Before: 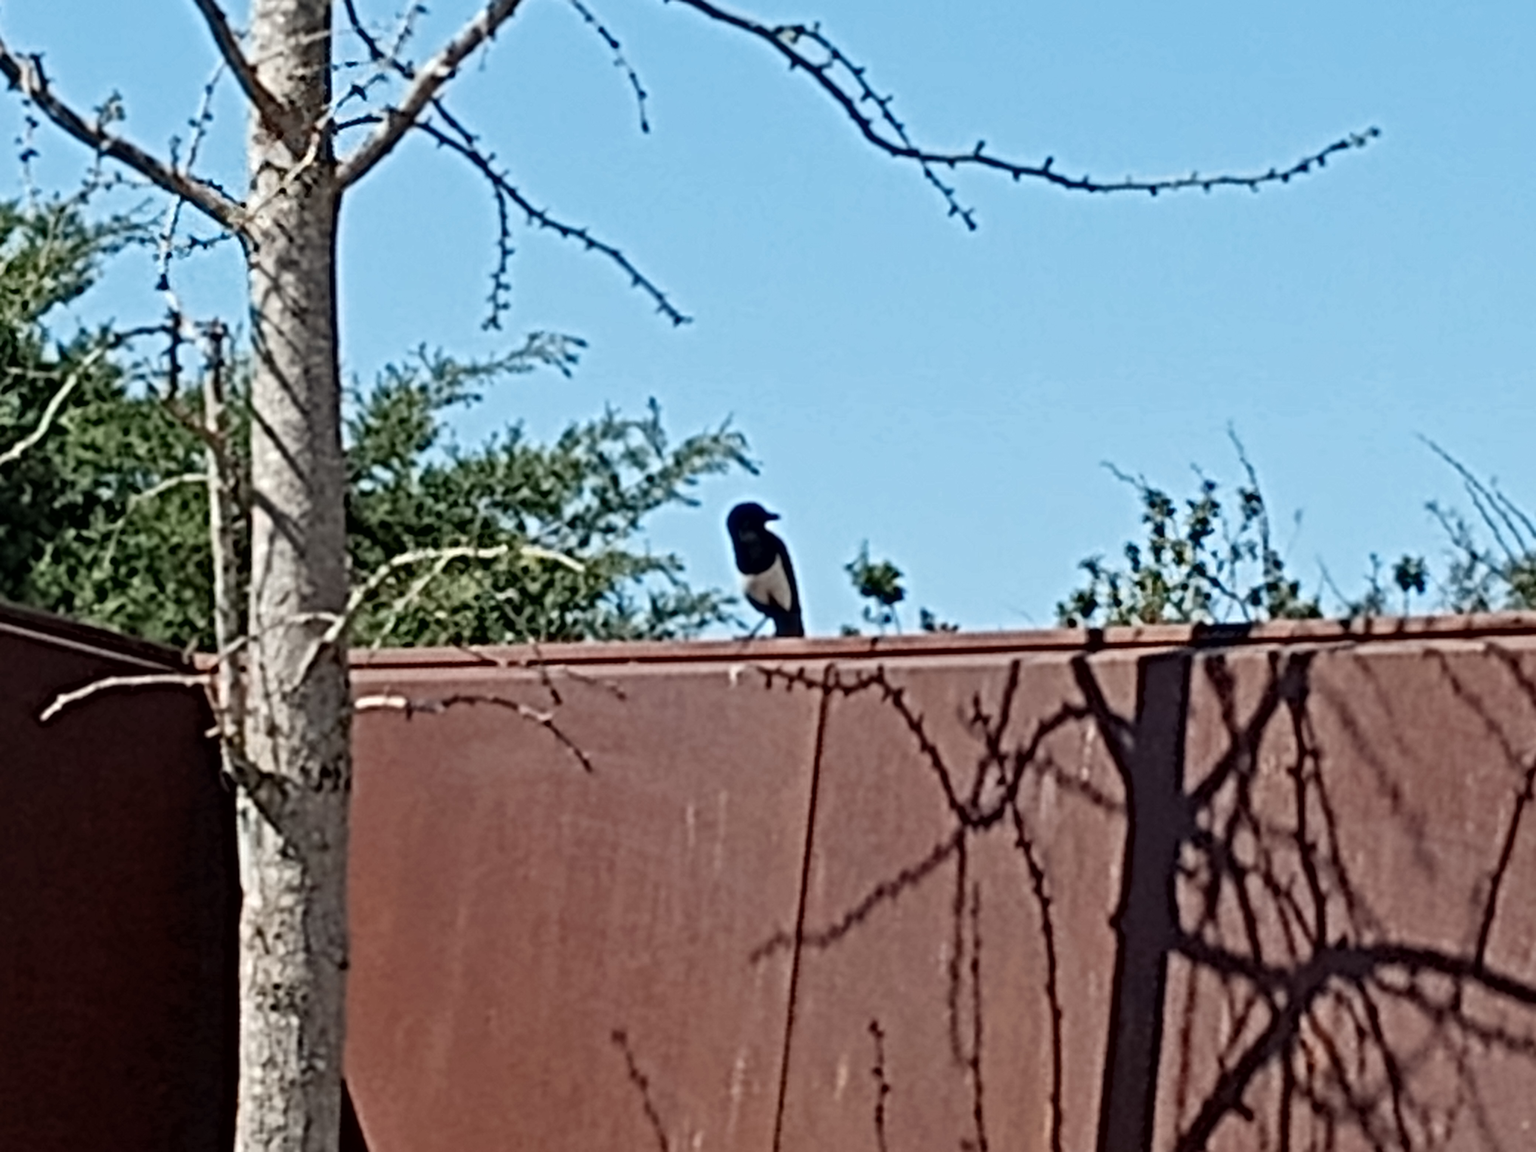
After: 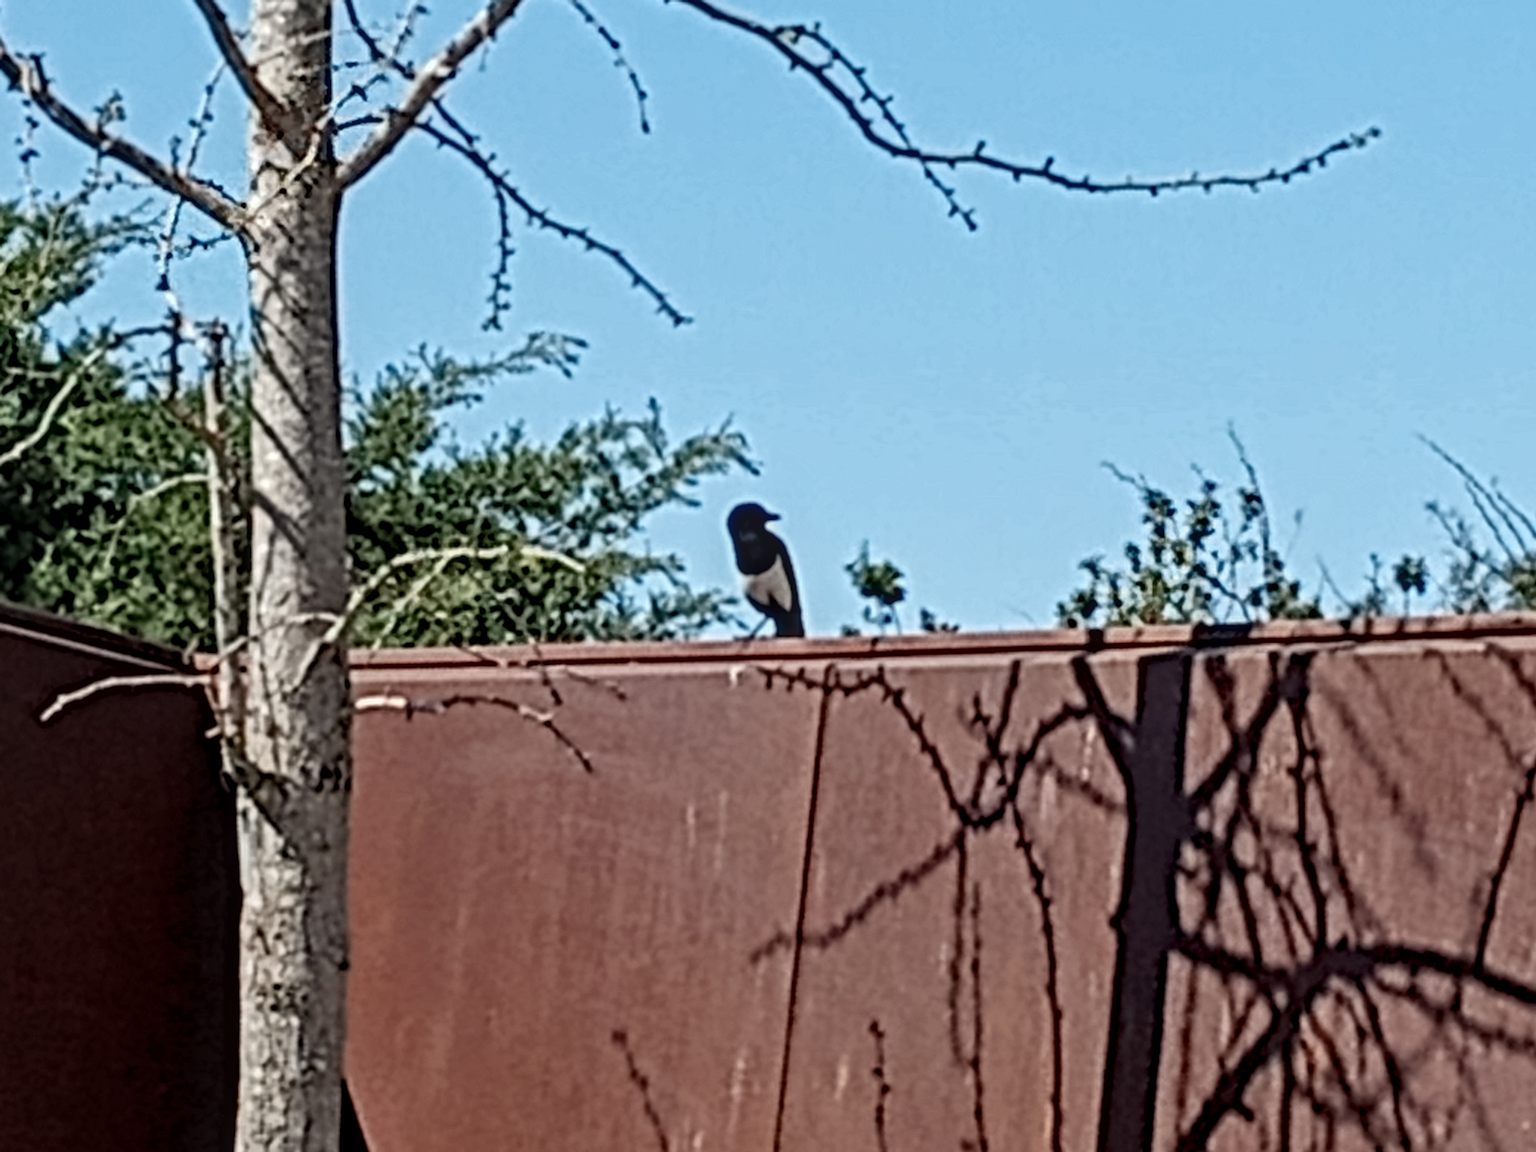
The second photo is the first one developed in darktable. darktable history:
local contrast: highlights 27%, detail 130%
